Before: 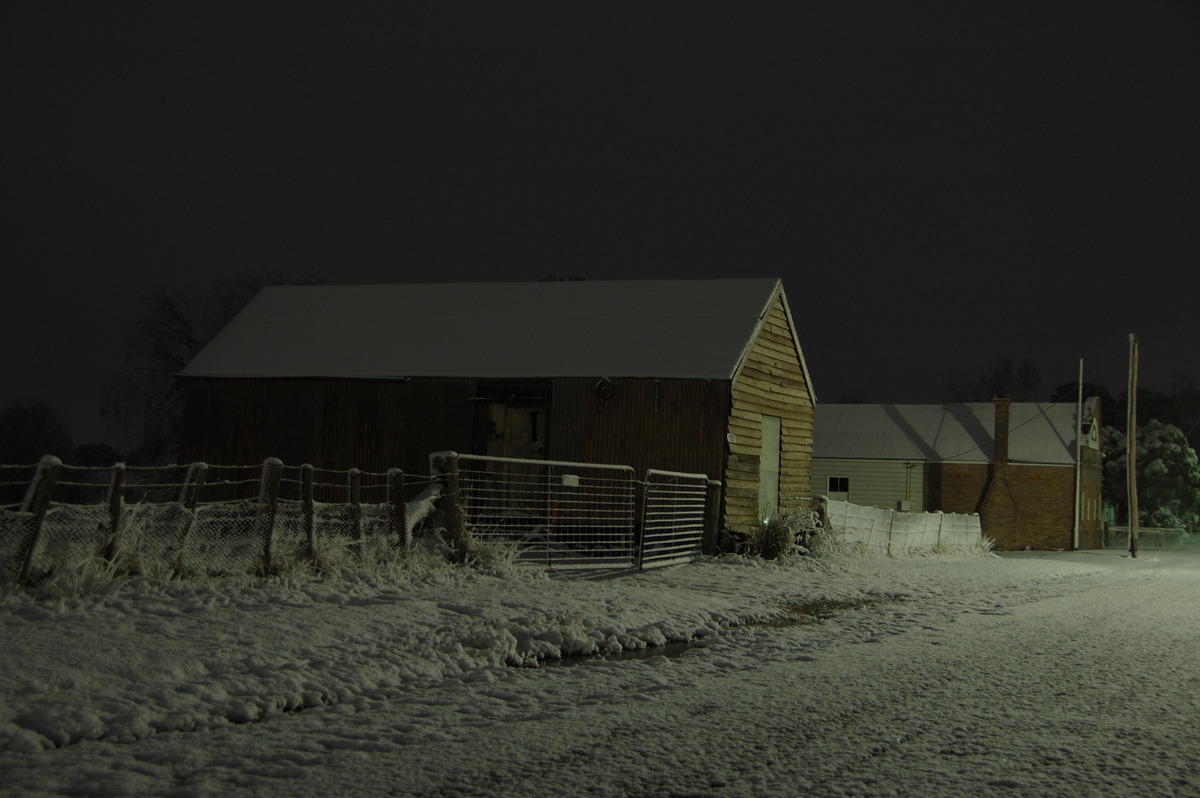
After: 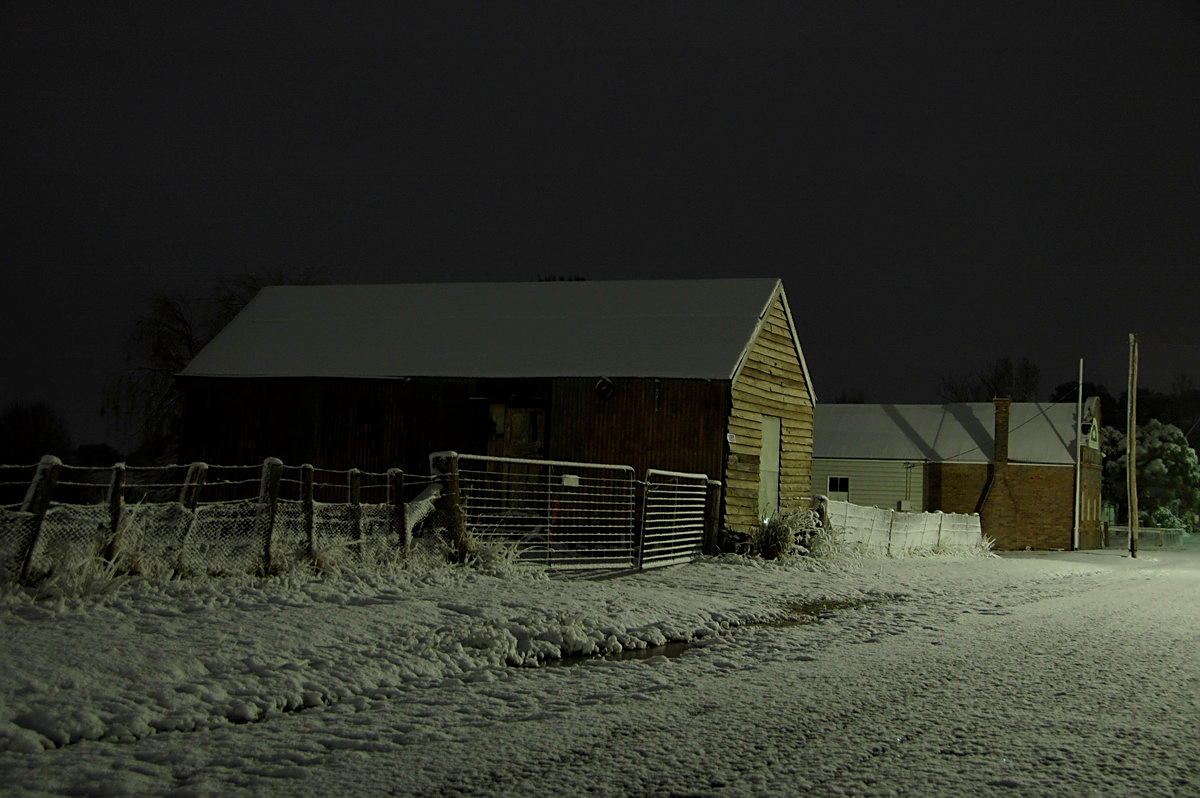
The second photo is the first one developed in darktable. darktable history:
sharpen: radius 1.871, amount 0.408, threshold 1.216
exposure: black level correction 0.001, exposure 0.498 EV, compensate highlight preservation false
